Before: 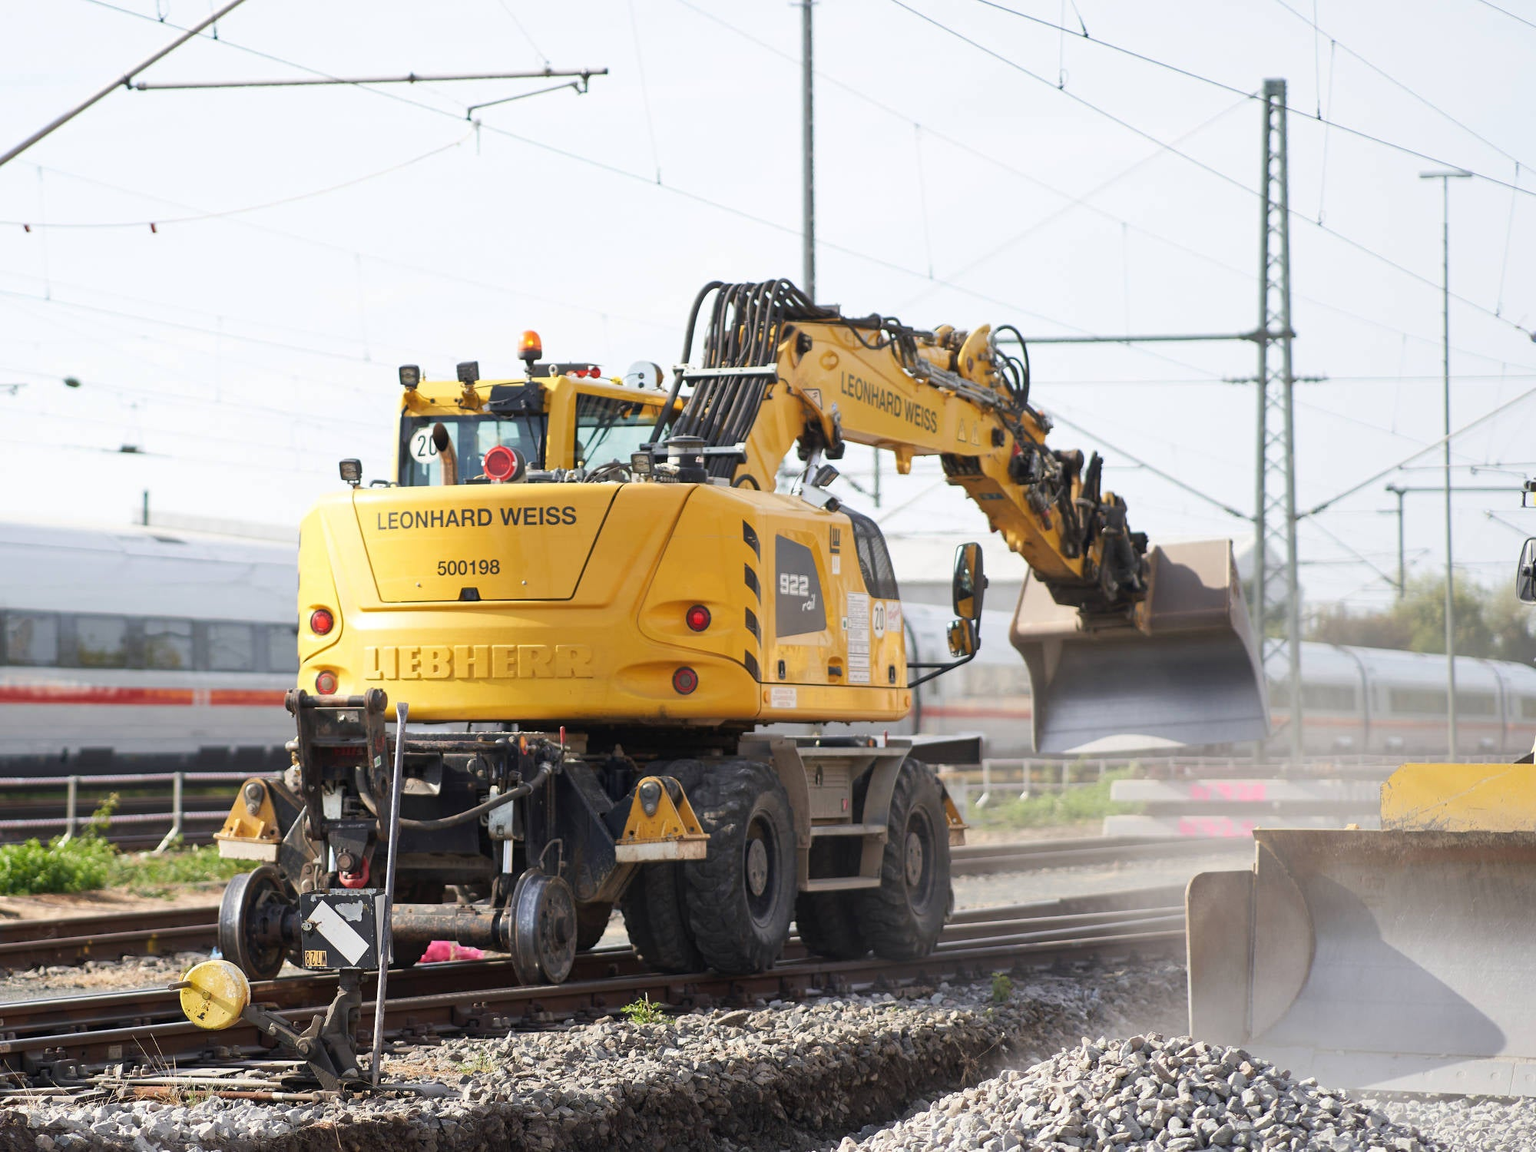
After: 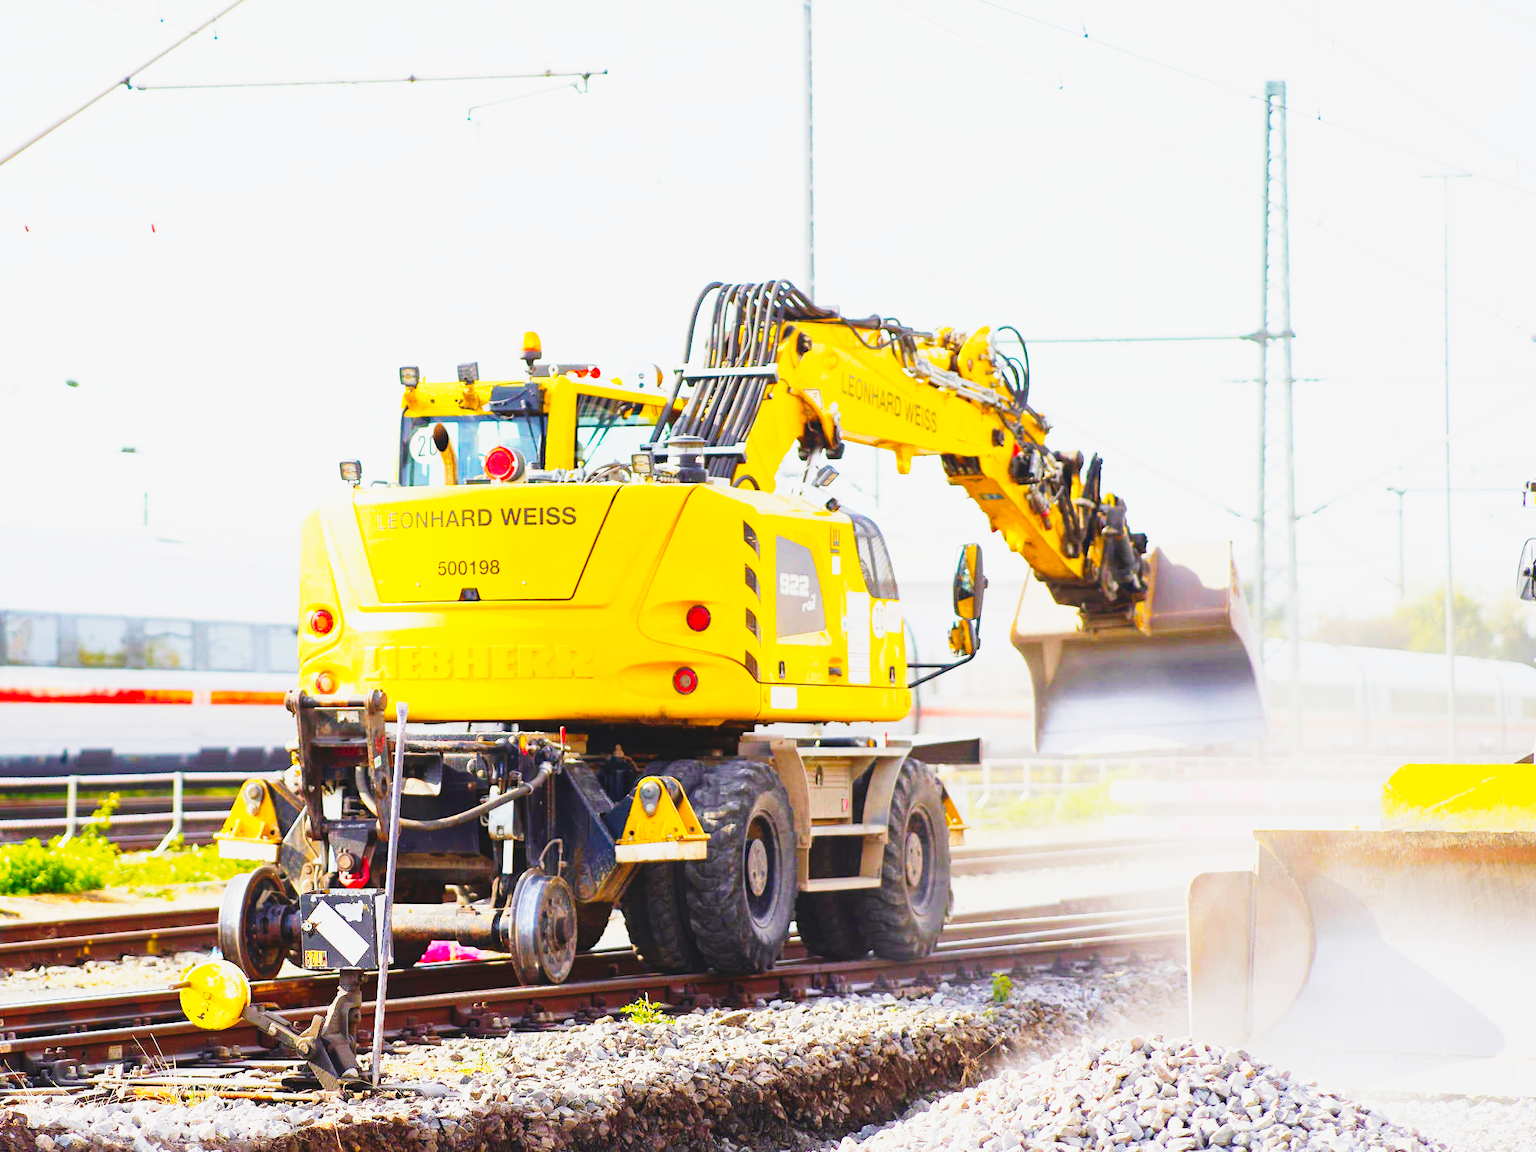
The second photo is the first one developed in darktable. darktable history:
base curve: curves: ch0 [(0, 0) (0.028, 0.03) (0.105, 0.232) (0.387, 0.748) (0.754, 0.968) (1, 1)], preserve colors none
color balance rgb: shadows lift › chroma 1.021%, shadows lift › hue 28.68°, linear chroma grading › global chroma 4.919%, perceptual saturation grading › global saturation 41.726%, global vibrance 44.815%
tone curve: curves: ch0 [(0, 0.045) (0.155, 0.169) (0.46, 0.466) (0.751, 0.788) (1, 0.961)]; ch1 [(0, 0) (0.43, 0.408) (0.472, 0.469) (0.505, 0.503) (0.553, 0.555) (0.592, 0.581) (1, 1)]; ch2 [(0, 0) (0.505, 0.495) (0.579, 0.569) (1, 1)], preserve colors none
exposure: black level correction 0, exposure 0.697 EV, compensate highlight preservation false
